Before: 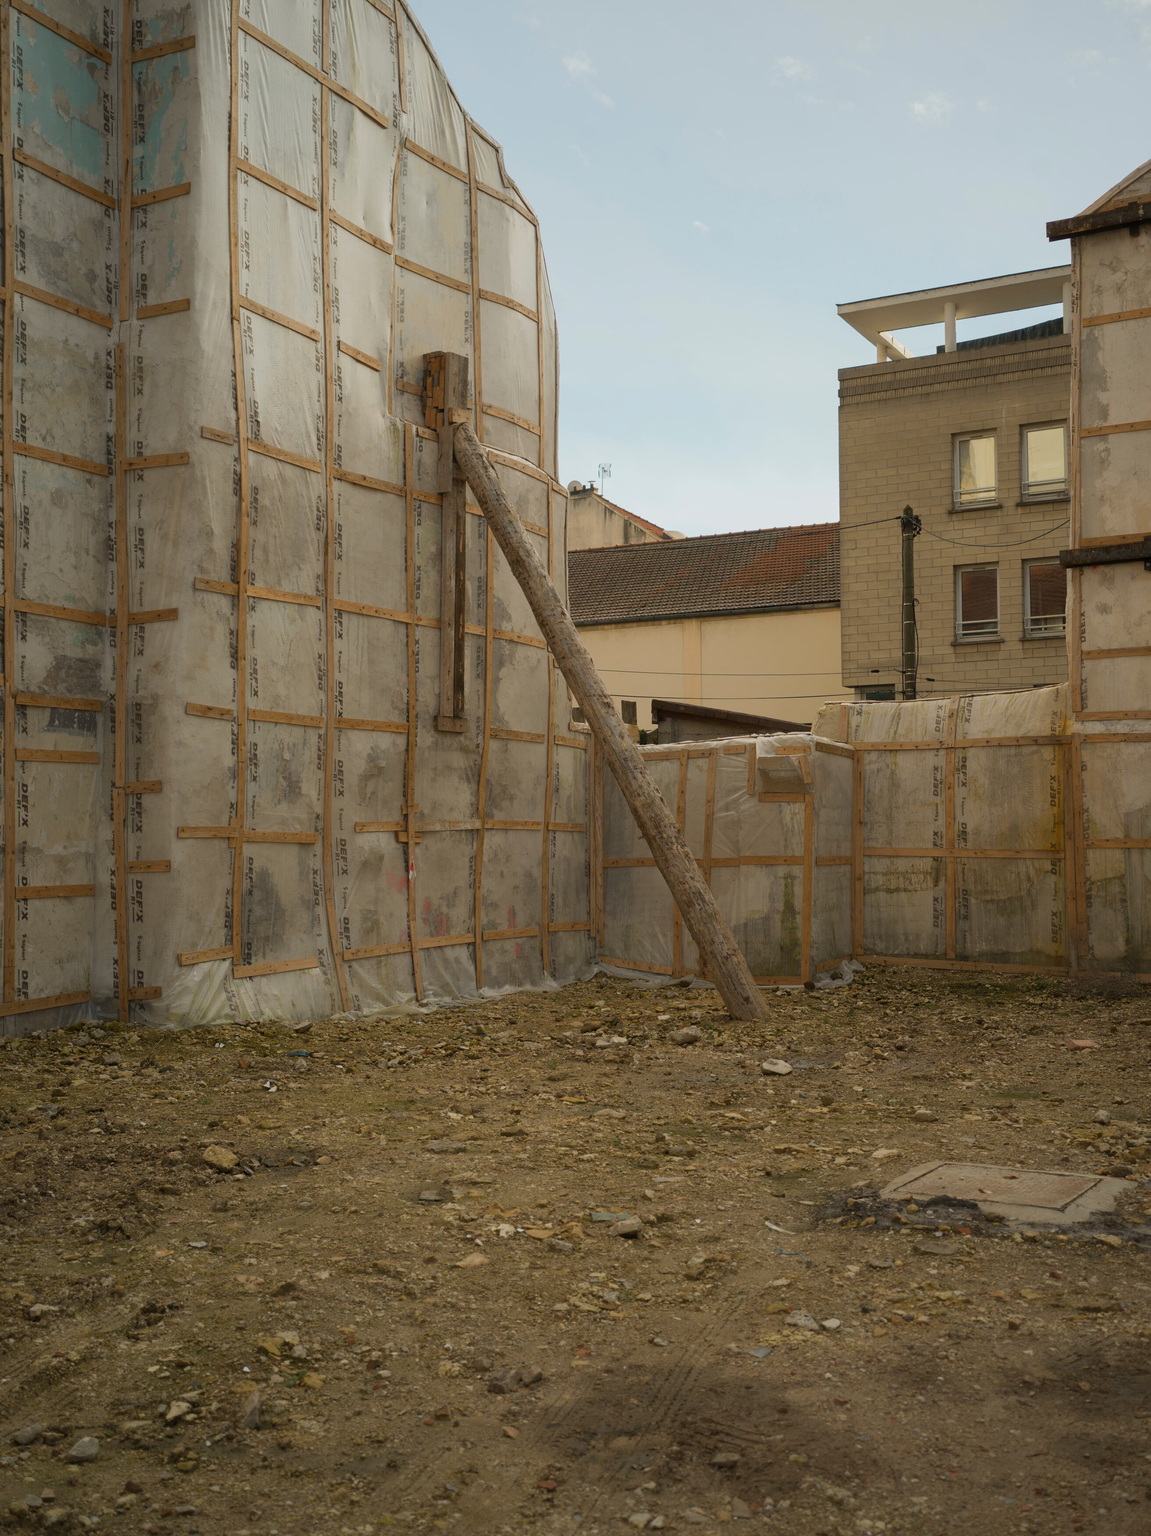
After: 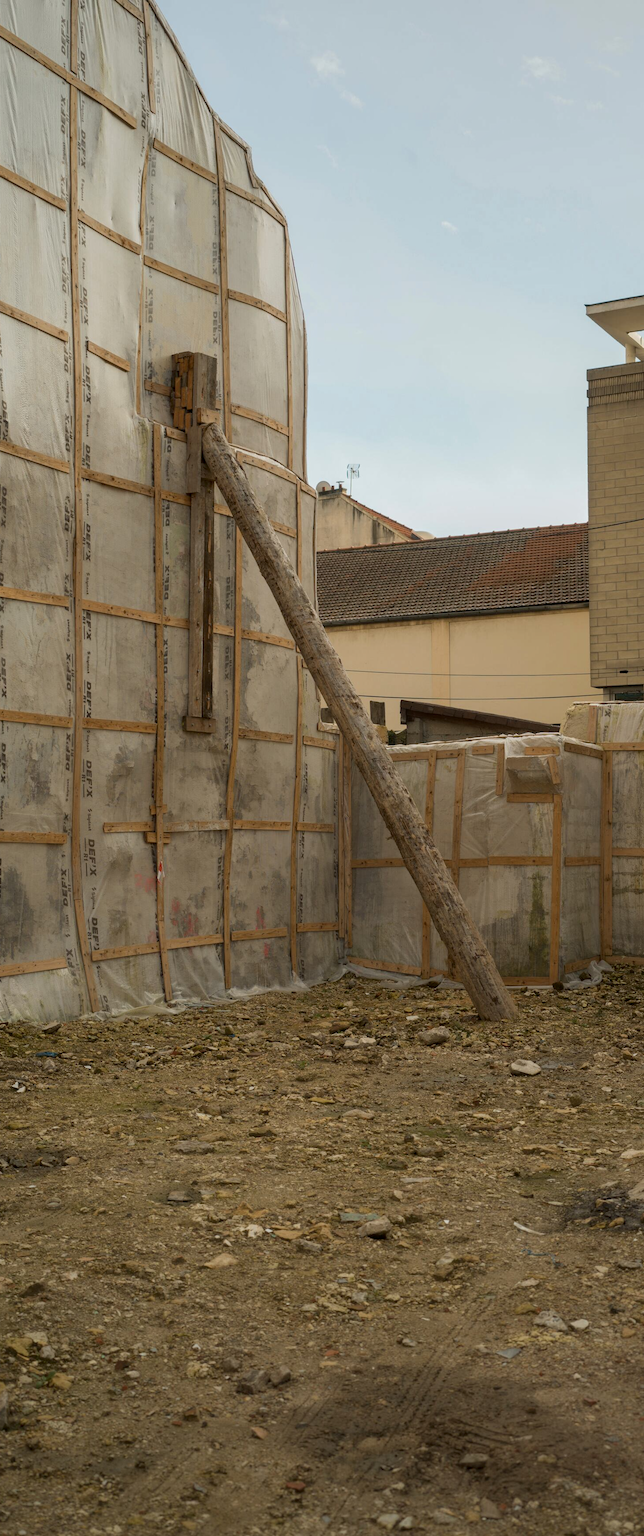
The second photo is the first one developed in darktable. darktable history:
crop: left 21.885%, right 22.122%, bottom 0.002%
local contrast: on, module defaults
